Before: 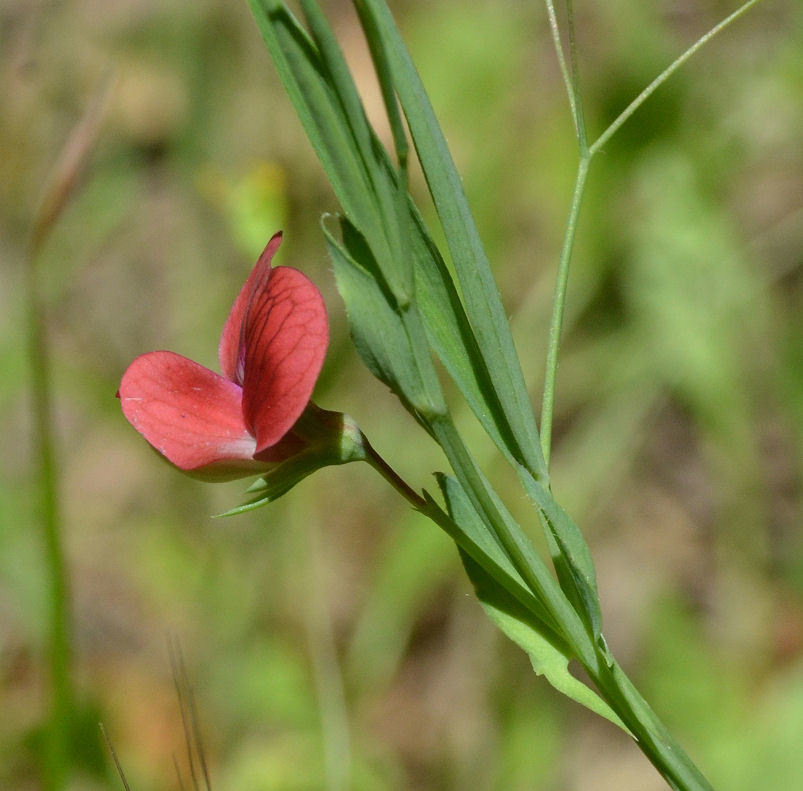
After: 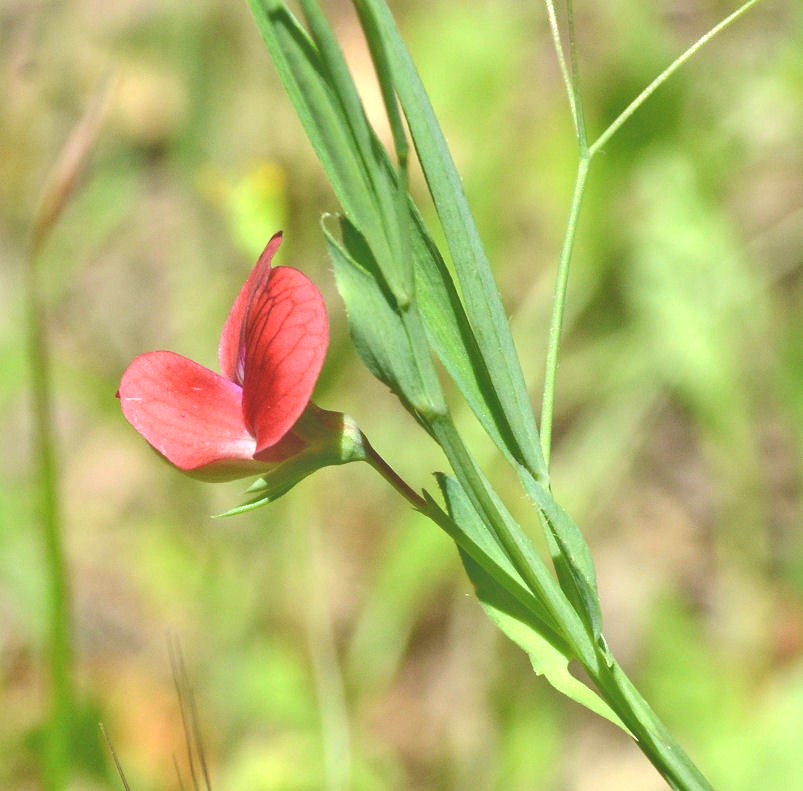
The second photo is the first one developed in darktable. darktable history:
exposure: black level correction -0.005, exposure 1 EV, compensate exposure bias true, compensate highlight preservation false
tone equalizer: -7 EV 0.149 EV, -6 EV 0.57 EV, -5 EV 1.16 EV, -4 EV 1.3 EV, -3 EV 1.18 EV, -2 EV 0.6 EV, -1 EV 0.145 EV
